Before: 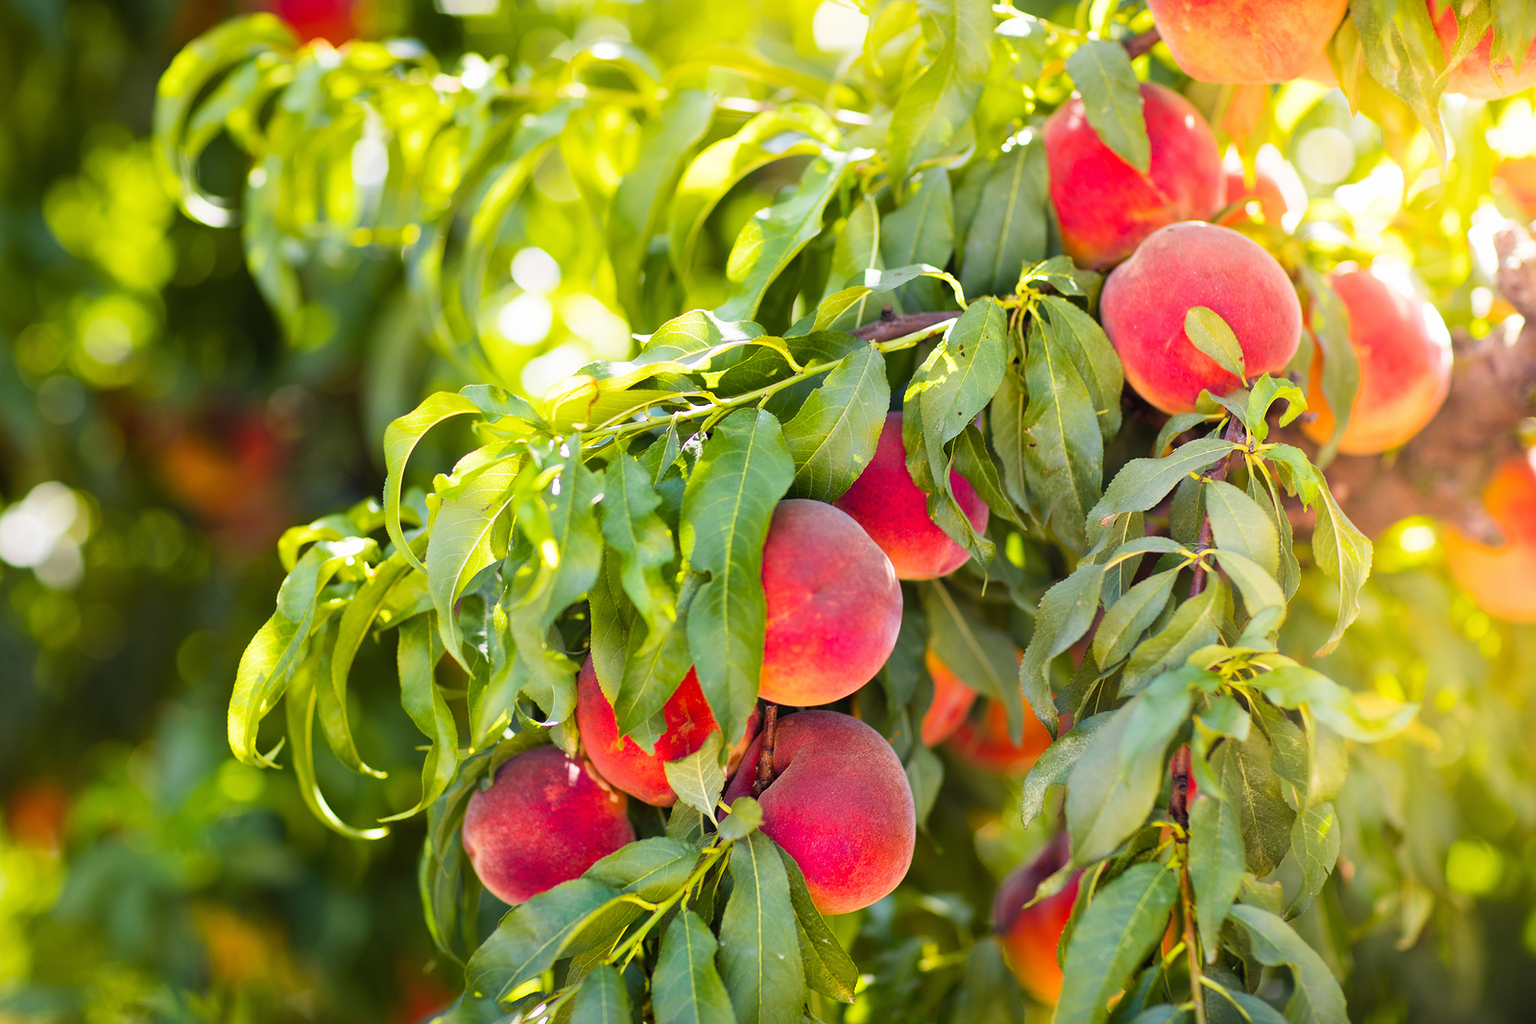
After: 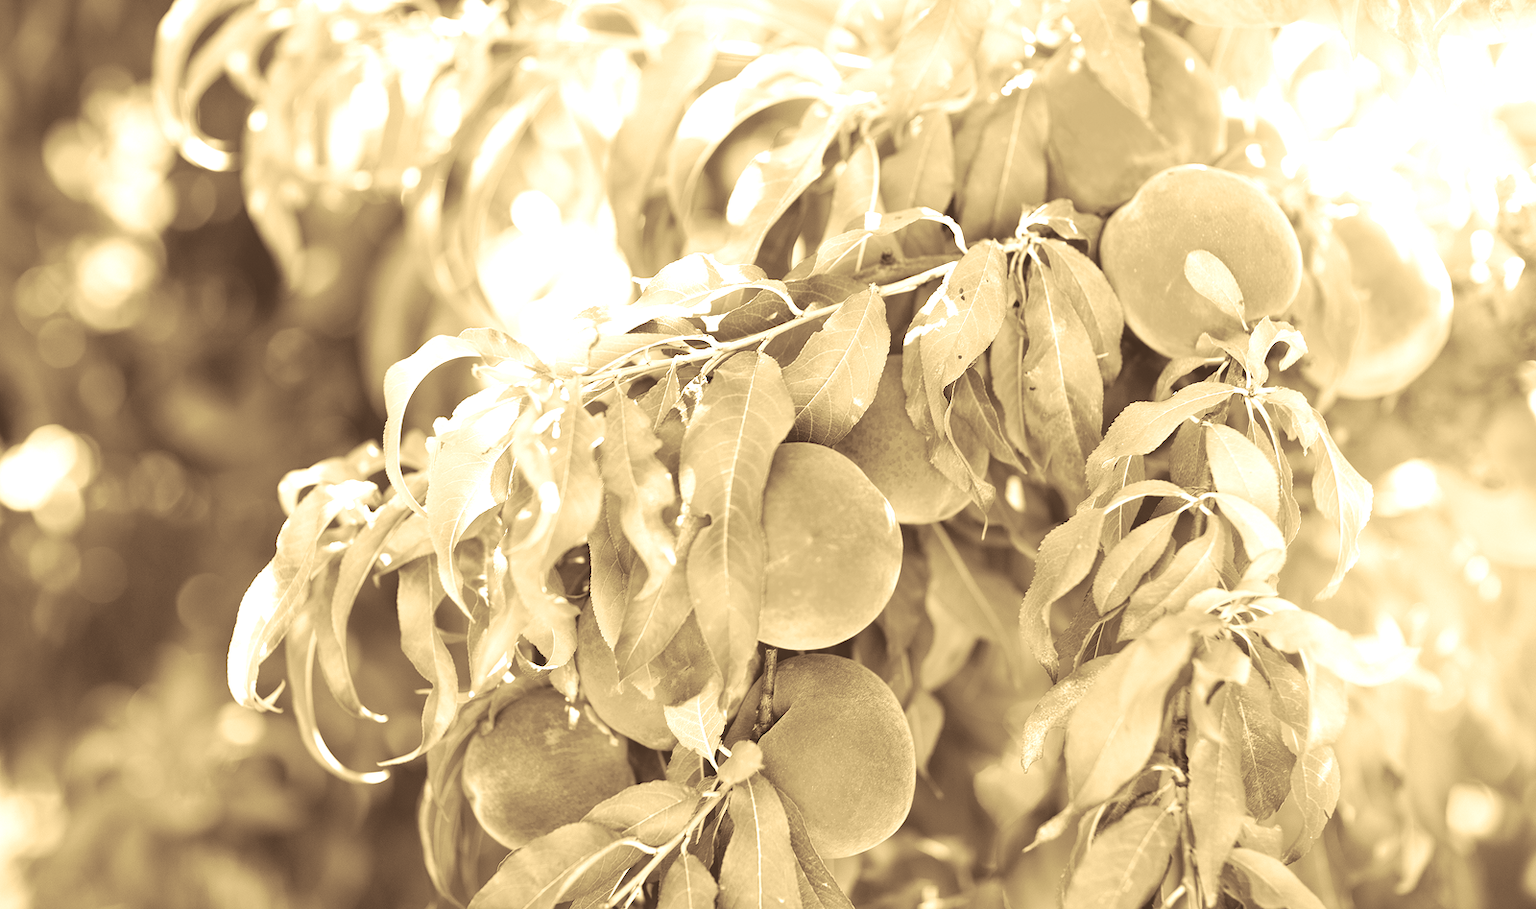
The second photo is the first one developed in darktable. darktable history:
split-toning: shadows › saturation 0.24, highlights › hue 54°, highlights › saturation 0.24
colorize: hue 36°, source mix 100%
color correction: highlights a* 5.62, highlights b* 33.57, shadows a* -25.86, shadows b* 4.02
crop and rotate: top 5.609%, bottom 5.609%
exposure: black level correction 0.011, exposure -0.478 EV, compensate highlight preservation false
